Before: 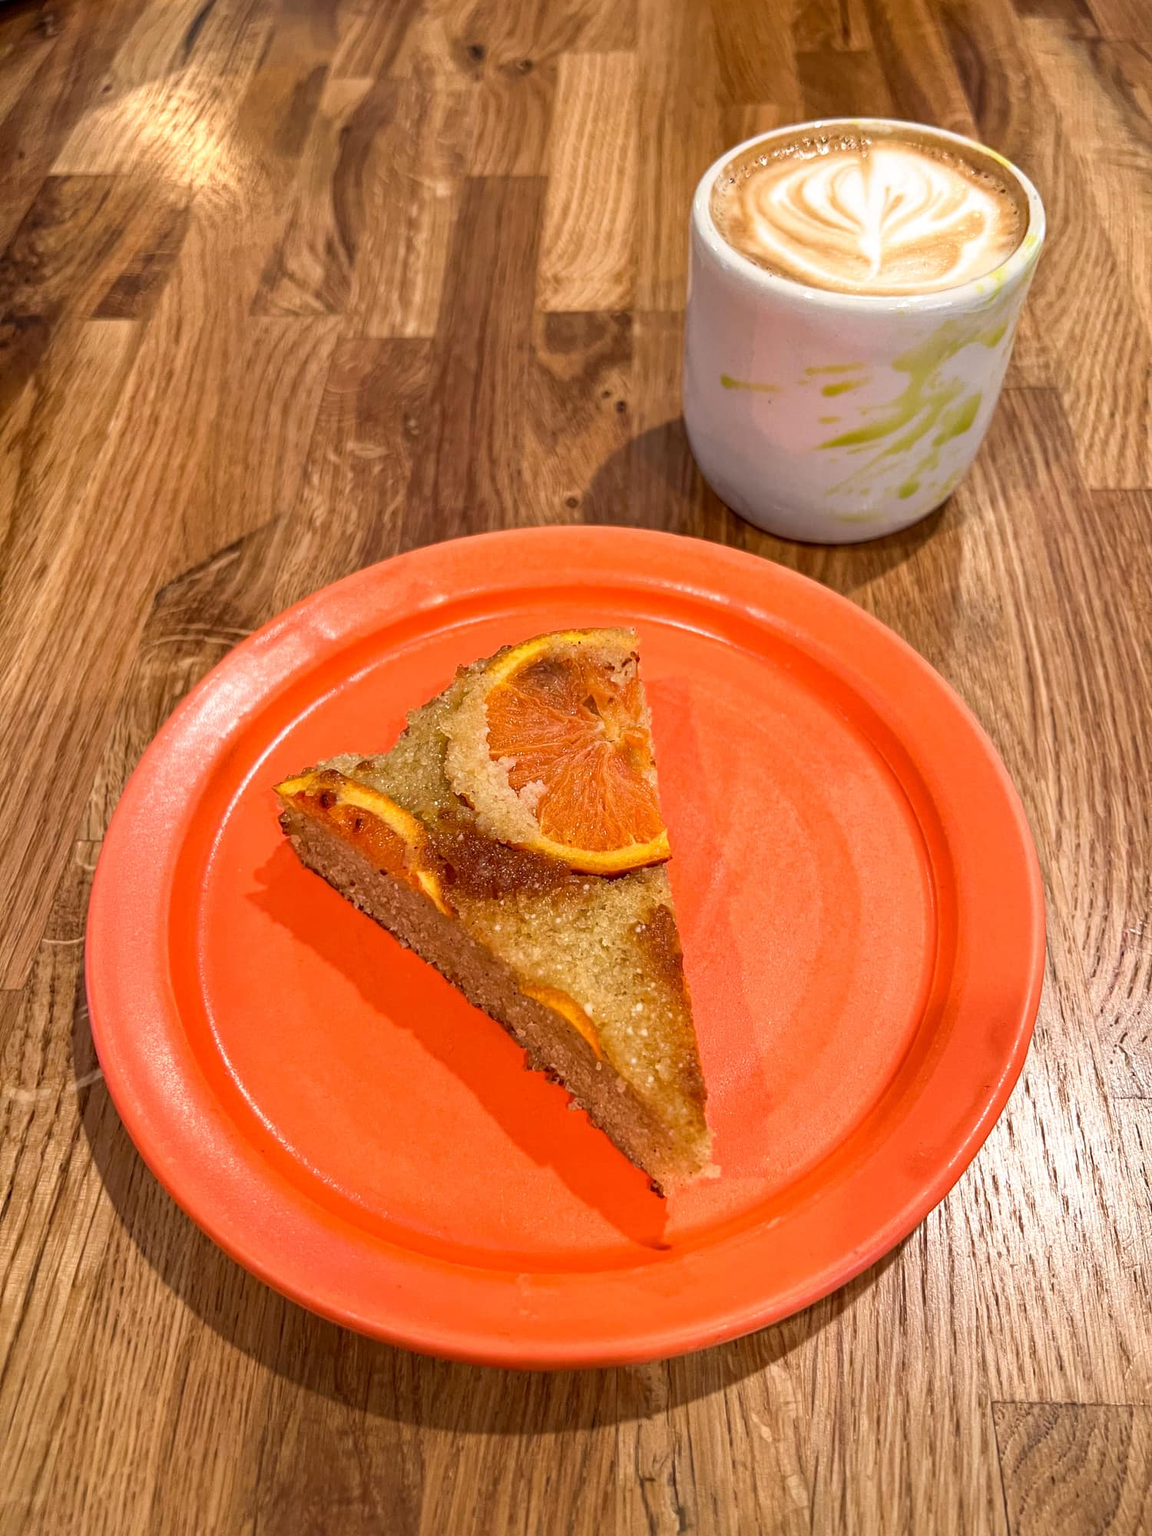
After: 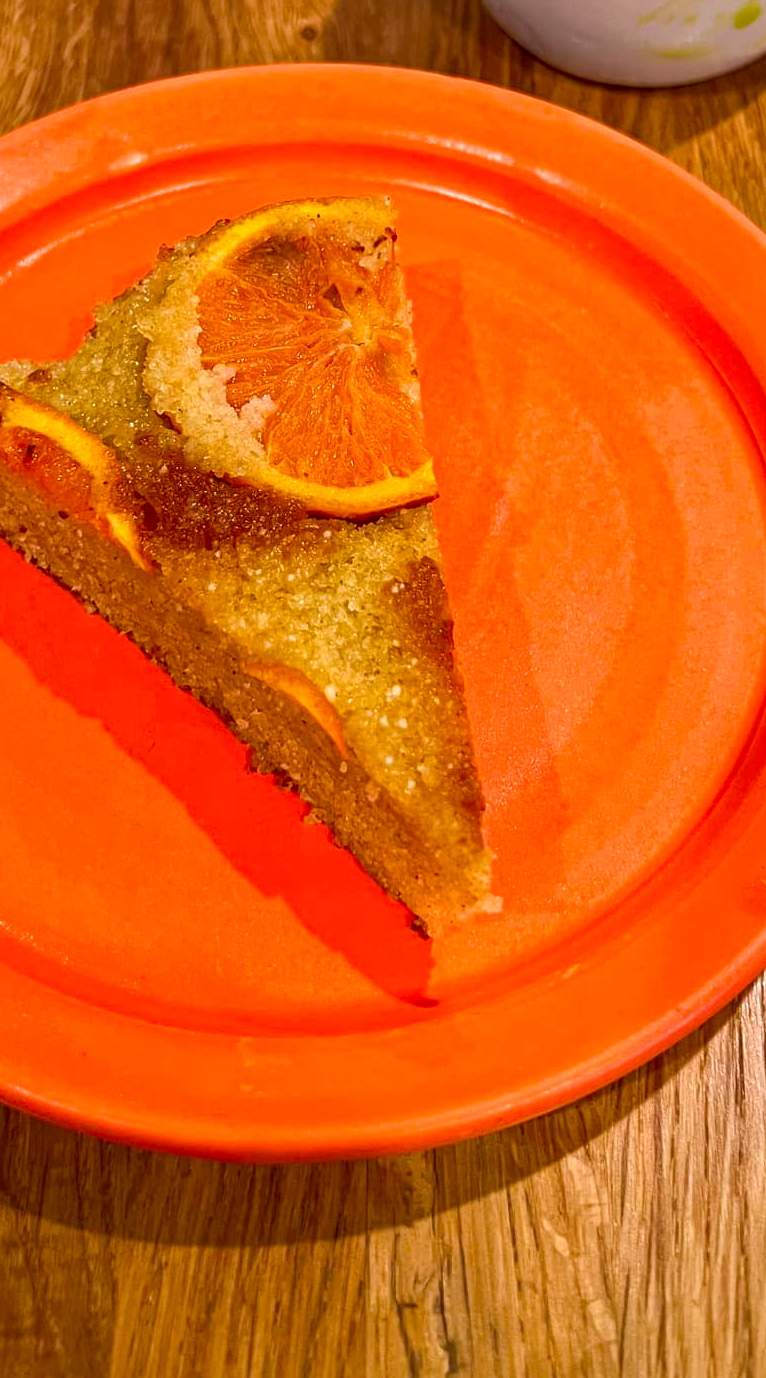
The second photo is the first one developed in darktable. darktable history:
crop and rotate: left 29.077%, top 31.071%, right 19.838%
velvia: strength 32.07%, mid-tones bias 0.203
